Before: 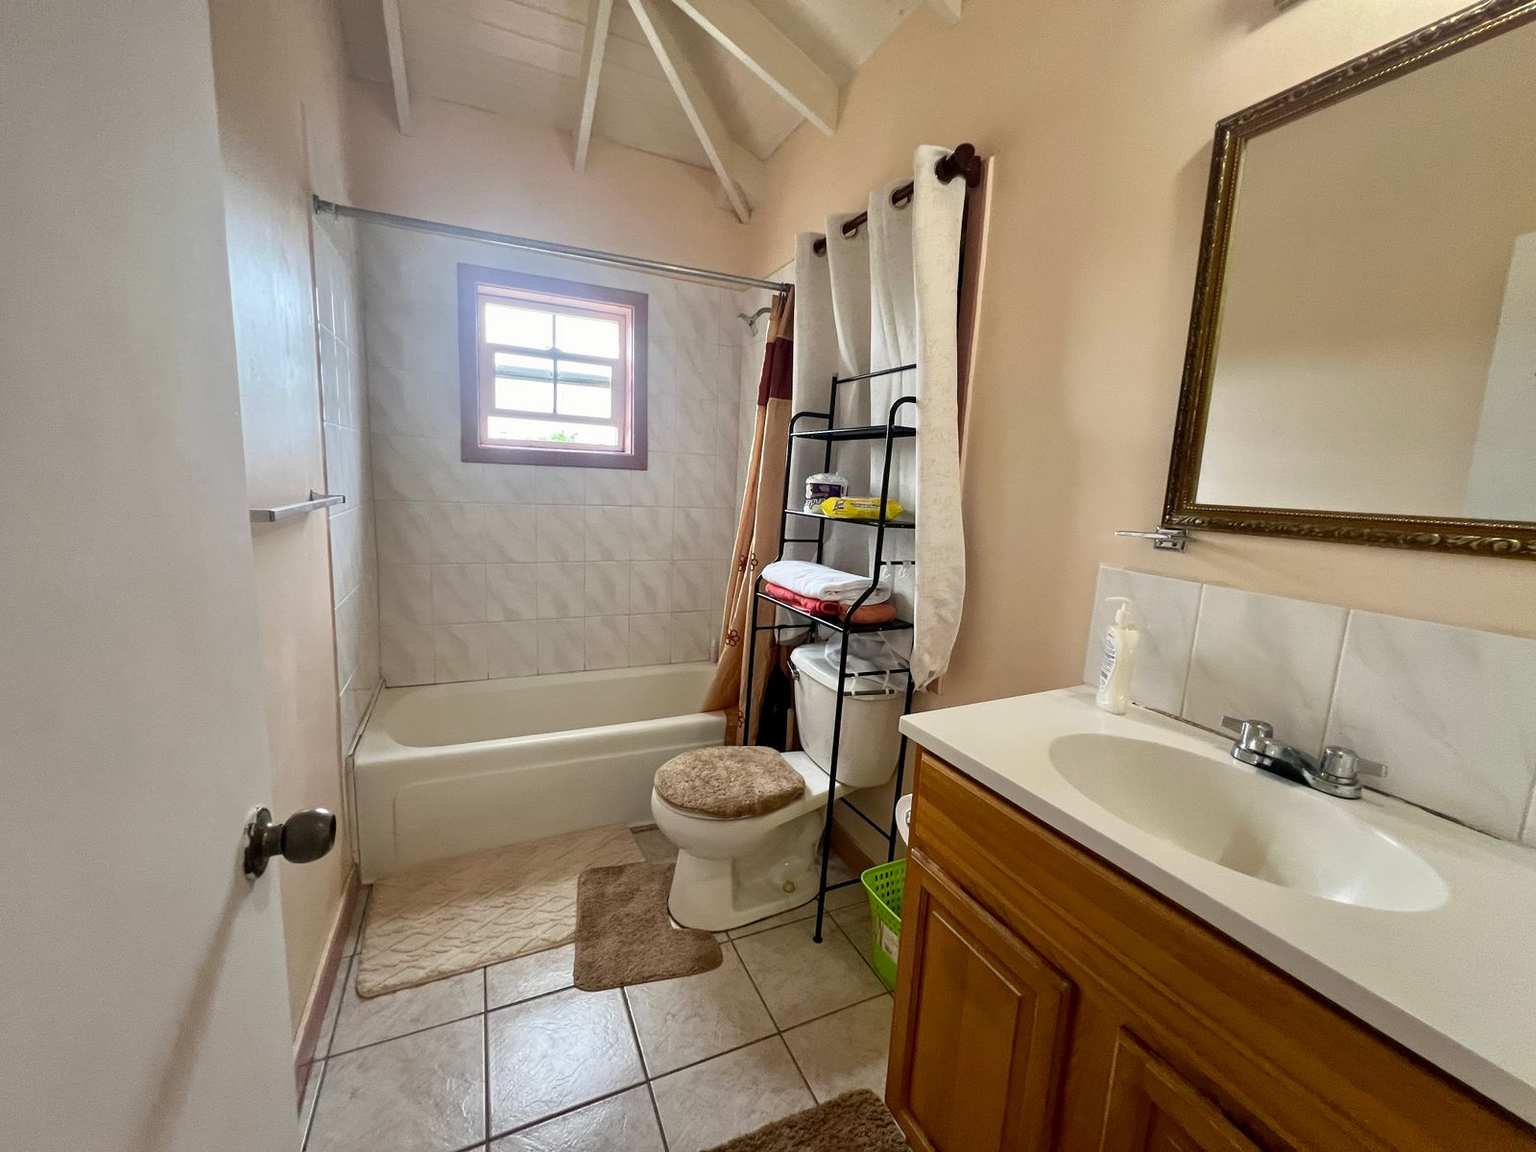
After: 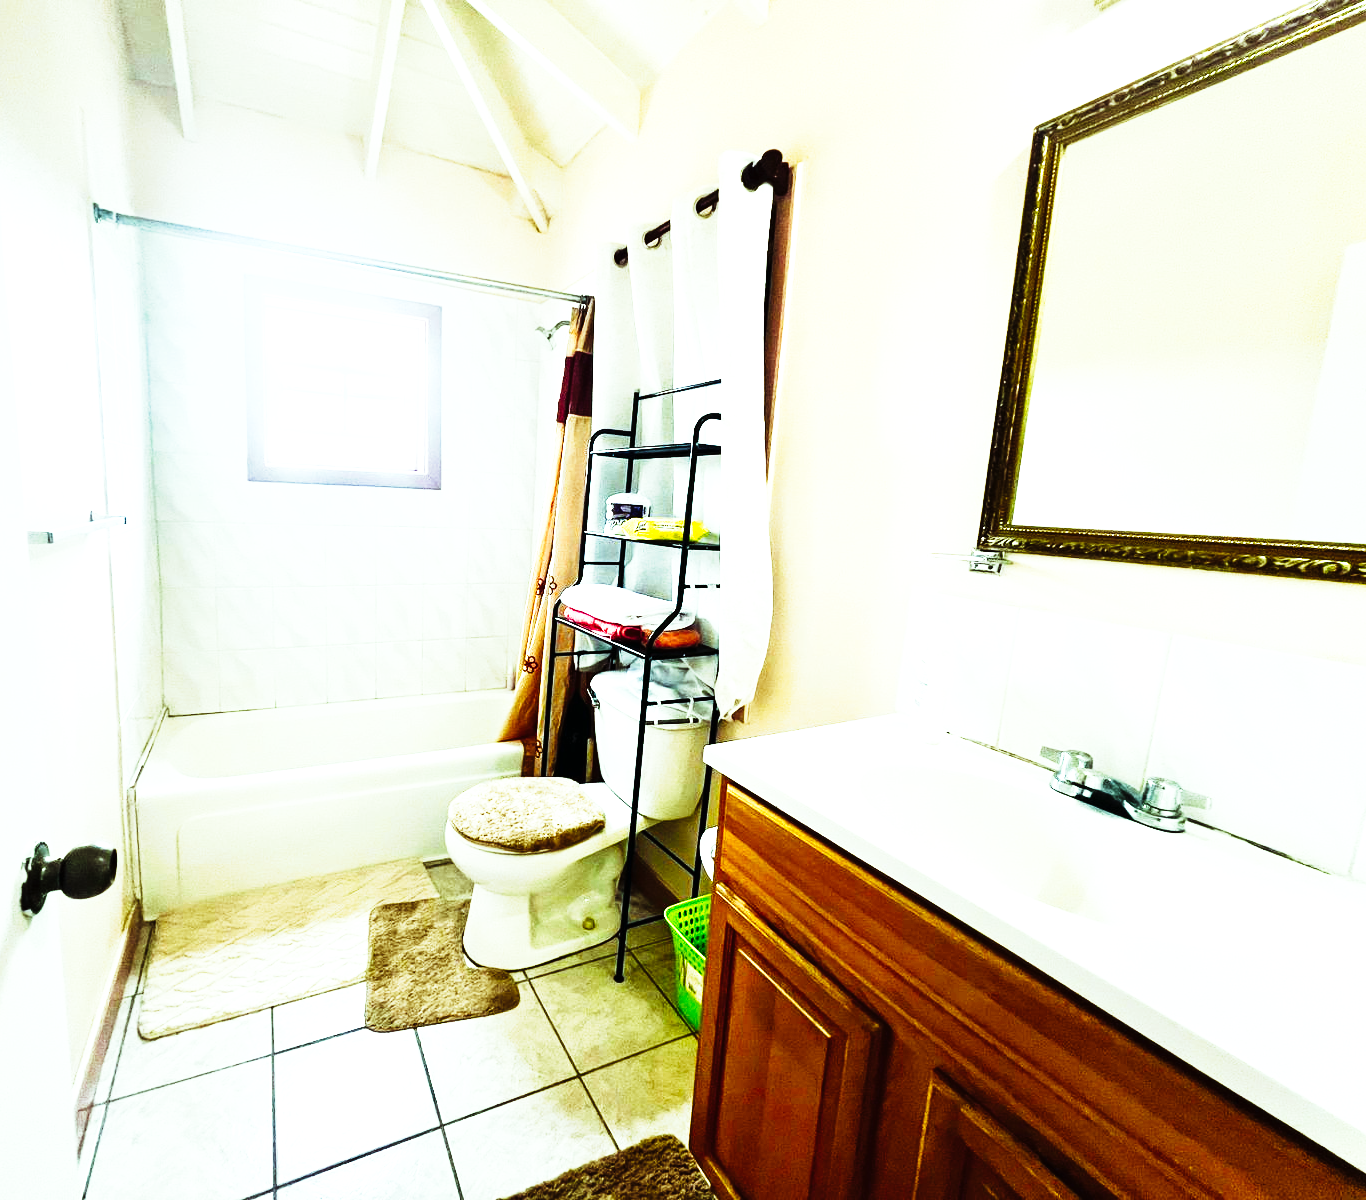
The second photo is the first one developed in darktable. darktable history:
exposure: black level correction 0, exposure 1.3 EV, compensate exposure bias true, compensate highlight preservation false
crop and rotate: left 14.584%
color balance: mode lift, gamma, gain (sRGB), lift [0.997, 0.979, 1.021, 1.011], gamma [1, 1.084, 0.916, 0.998], gain [1, 0.87, 1.13, 1.101], contrast 4.55%, contrast fulcrum 38.24%, output saturation 104.09%
tone curve: curves: ch0 [(0, 0) (0.003, 0.001) (0.011, 0.005) (0.025, 0.009) (0.044, 0.014) (0.069, 0.018) (0.1, 0.025) (0.136, 0.029) (0.177, 0.042) (0.224, 0.064) (0.277, 0.107) (0.335, 0.182) (0.399, 0.3) (0.468, 0.462) (0.543, 0.639) (0.623, 0.802) (0.709, 0.916) (0.801, 0.963) (0.898, 0.988) (1, 1)], preserve colors none
